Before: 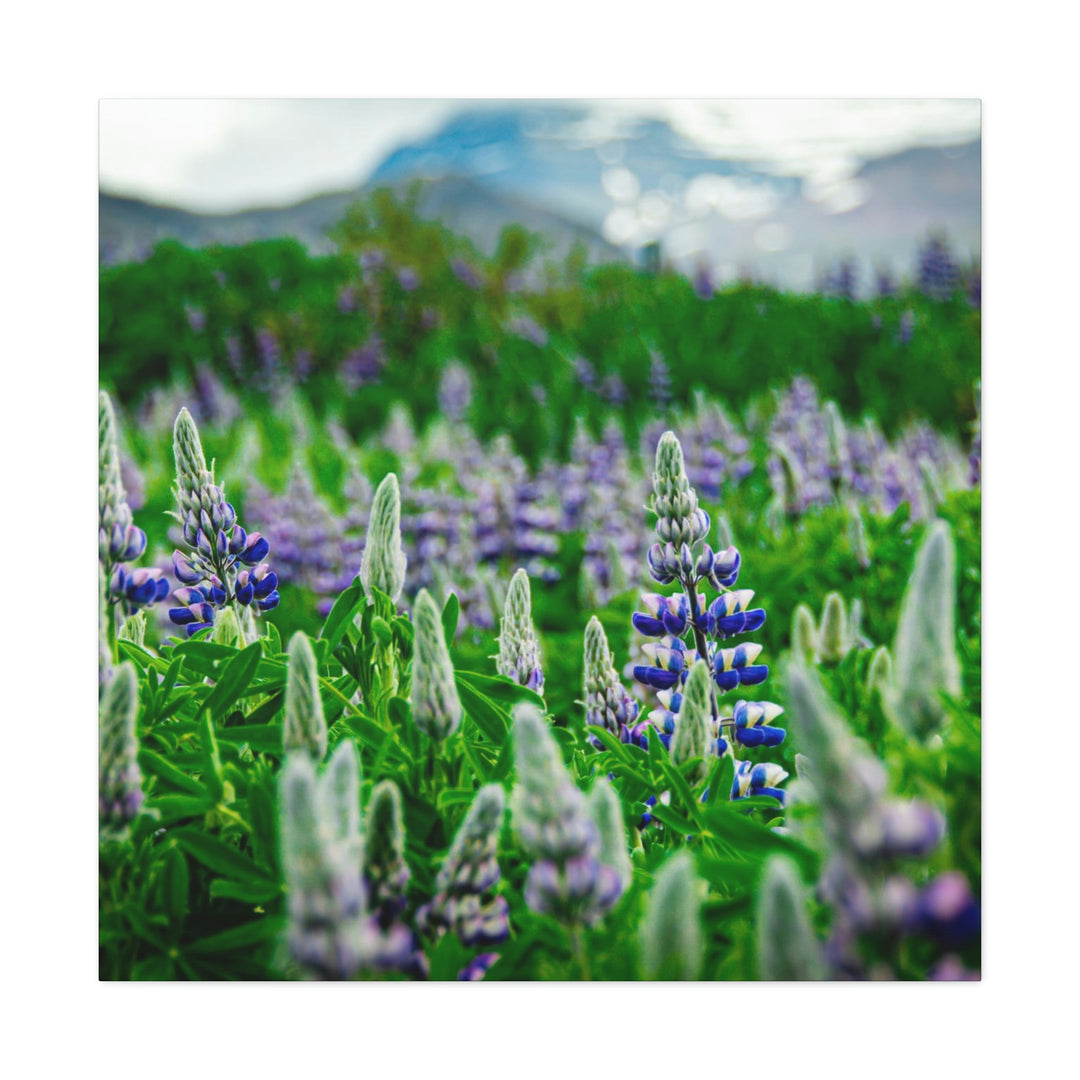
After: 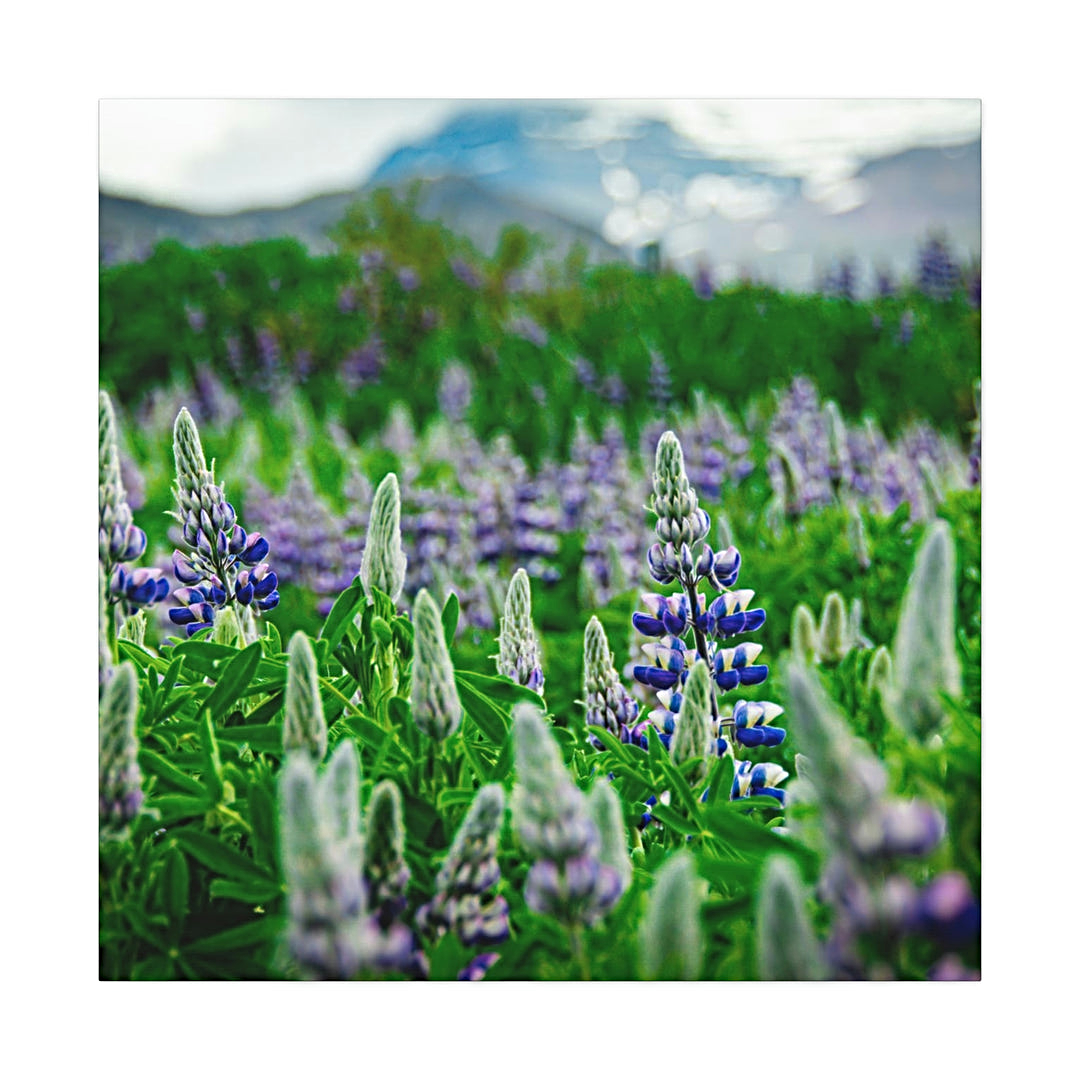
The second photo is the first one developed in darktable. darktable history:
sharpen: radius 3.996
